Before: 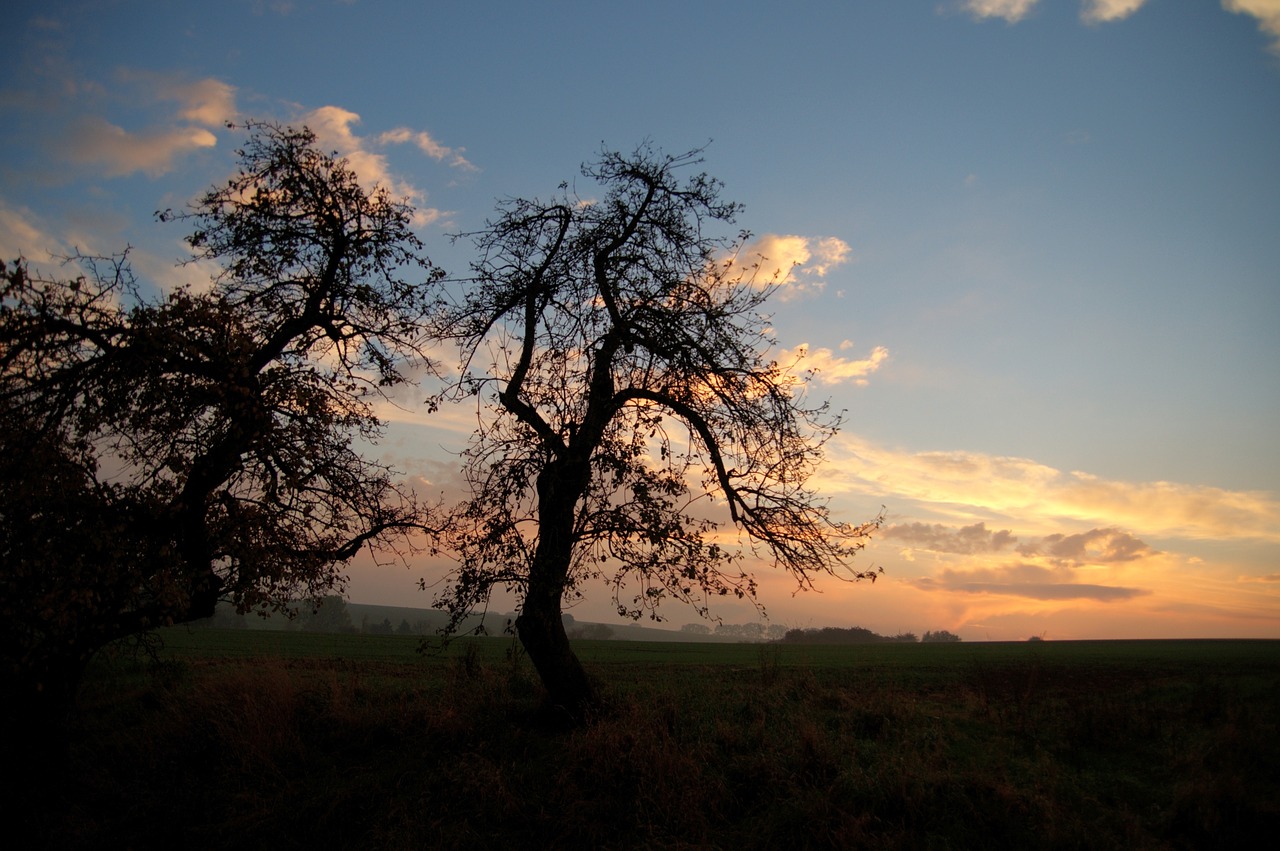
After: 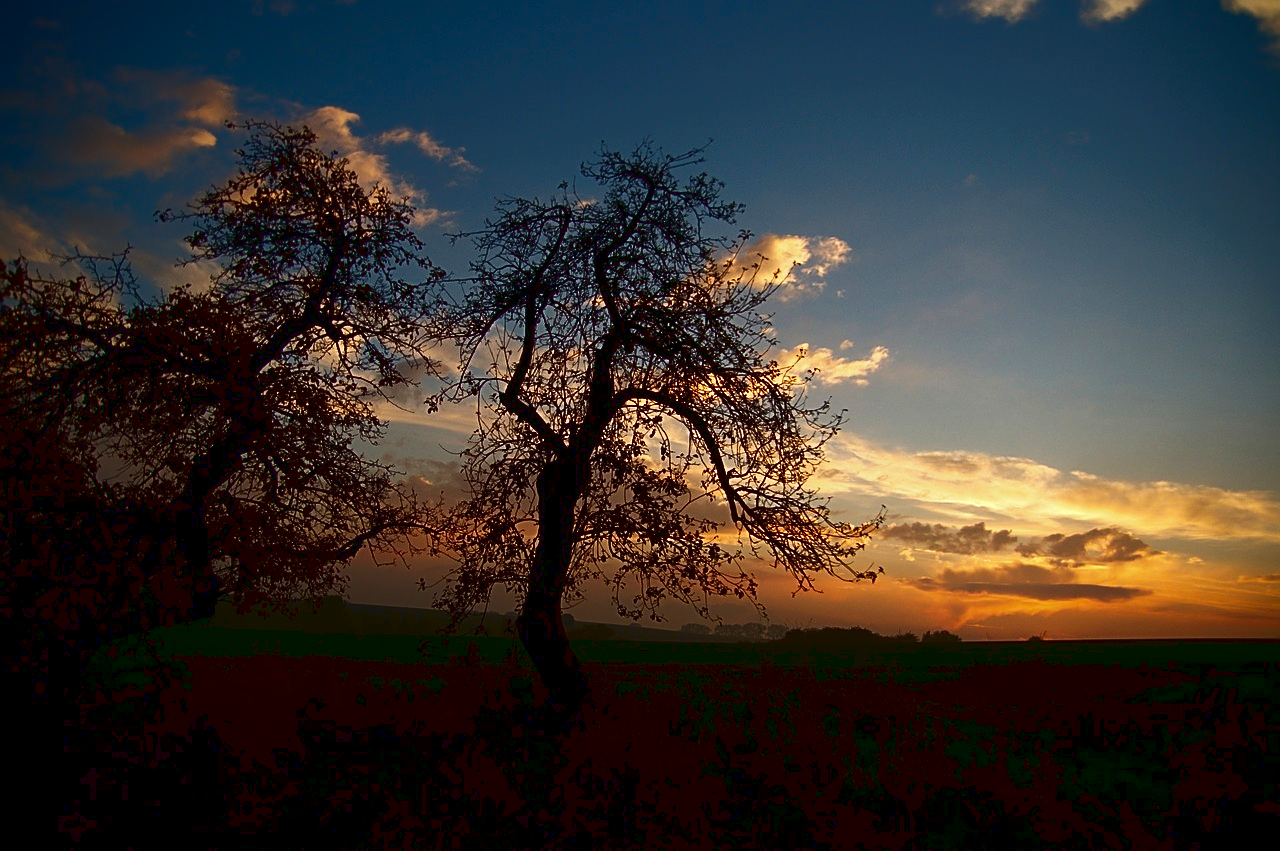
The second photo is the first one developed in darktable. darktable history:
sharpen: on, module defaults
tone curve: curves: ch0 [(0, 0) (0.003, 0.045) (0.011, 0.051) (0.025, 0.057) (0.044, 0.074) (0.069, 0.096) (0.1, 0.125) (0.136, 0.16) (0.177, 0.201) (0.224, 0.242) (0.277, 0.299) (0.335, 0.362) (0.399, 0.432) (0.468, 0.512) (0.543, 0.601) (0.623, 0.691) (0.709, 0.786) (0.801, 0.876) (0.898, 0.927) (1, 1)], preserve colors none
contrast brightness saturation: contrast 0.085, brightness -0.603, saturation 0.17
